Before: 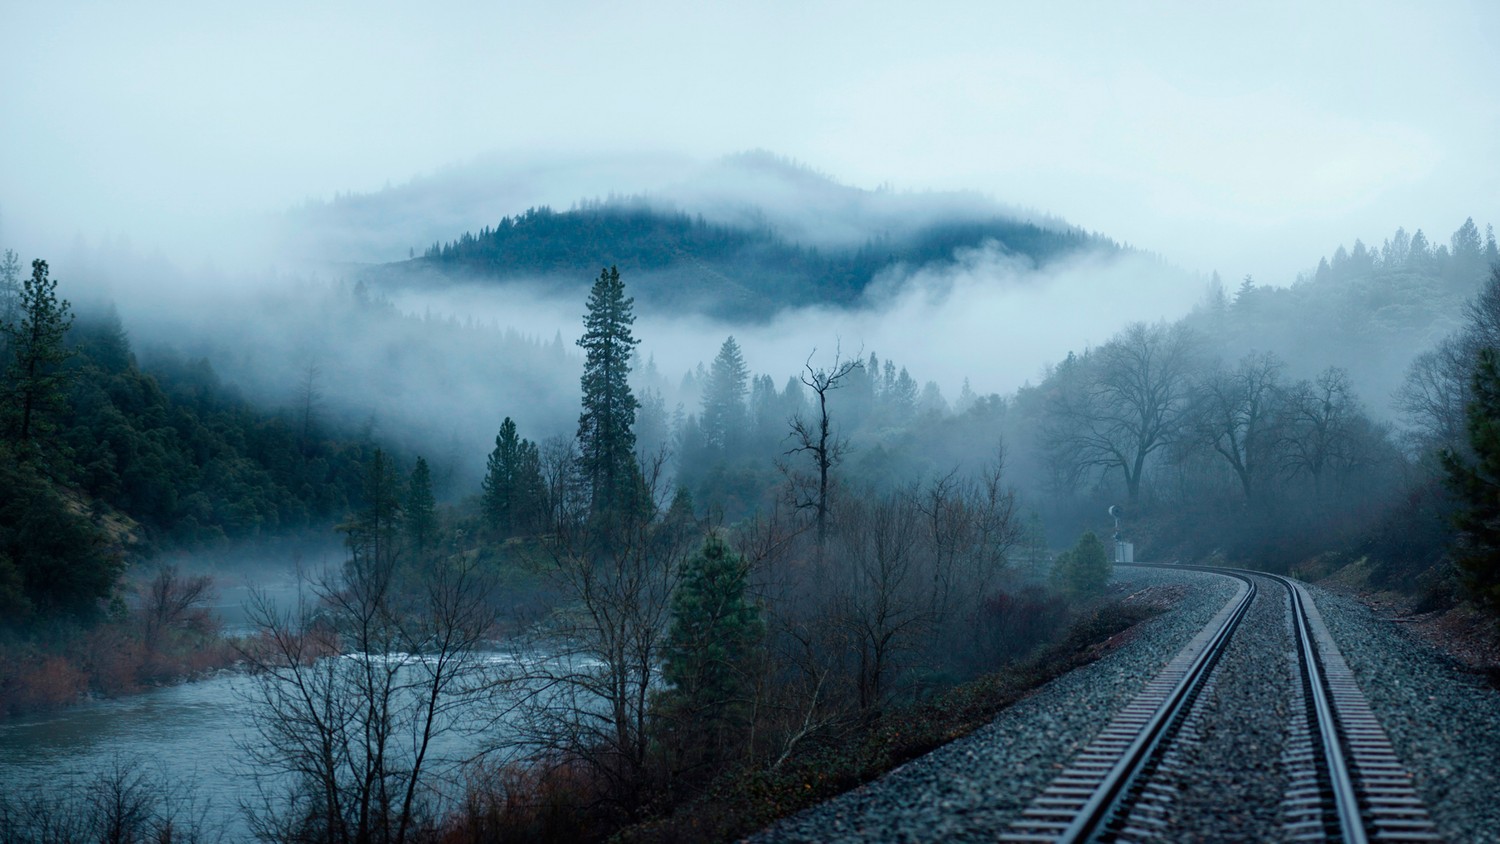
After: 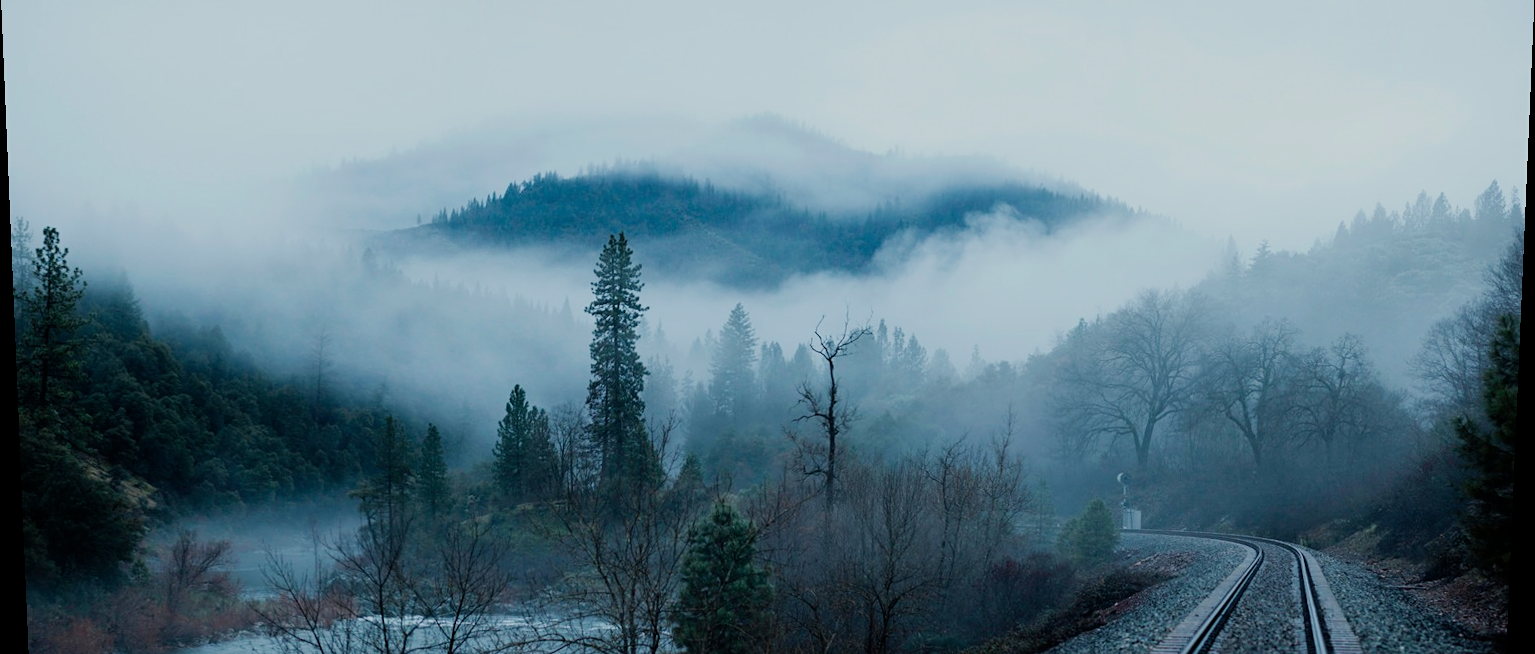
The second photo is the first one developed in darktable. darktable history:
filmic rgb: black relative exposure -16 EV, white relative exposure 6.12 EV, hardness 5.22
crop: top 5.667%, bottom 17.637%
rotate and perspective: lens shift (vertical) 0.048, lens shift (horizontal) -0.024, automatic cropping off
tone equalizer: on, module defaults
sharpen: amount 0.2
exposure: exposure 0.127 EV, compensate highlight preservation false
